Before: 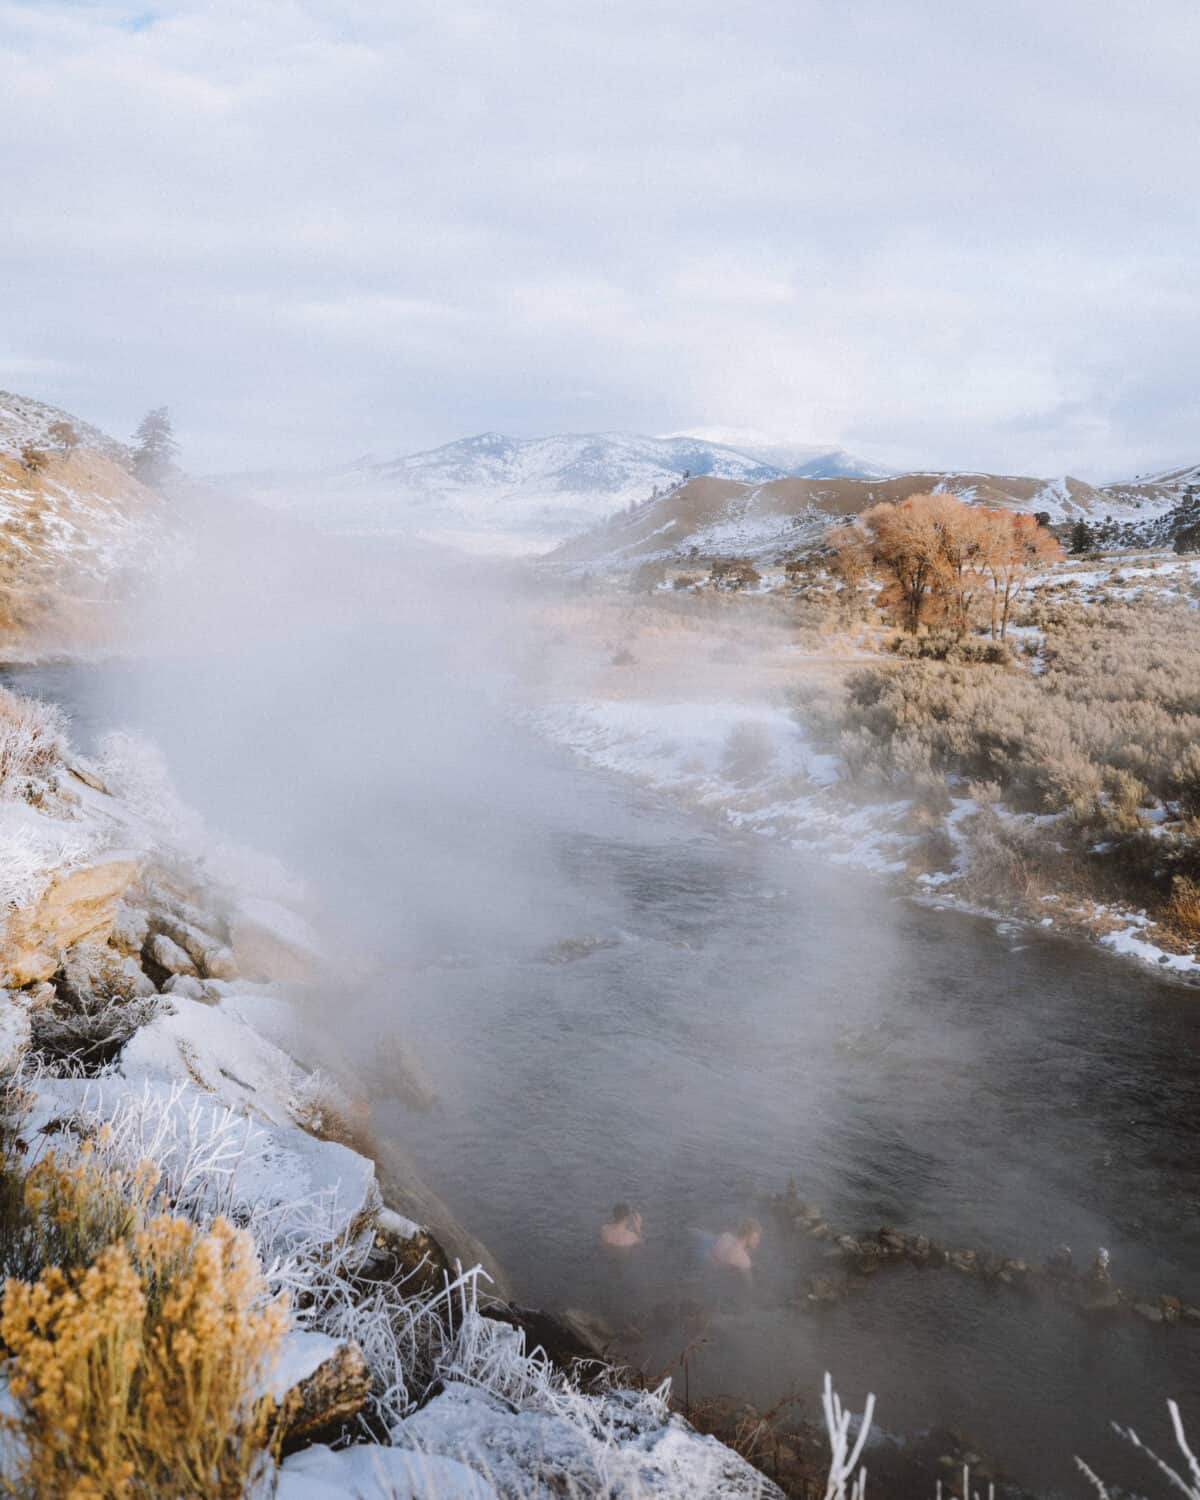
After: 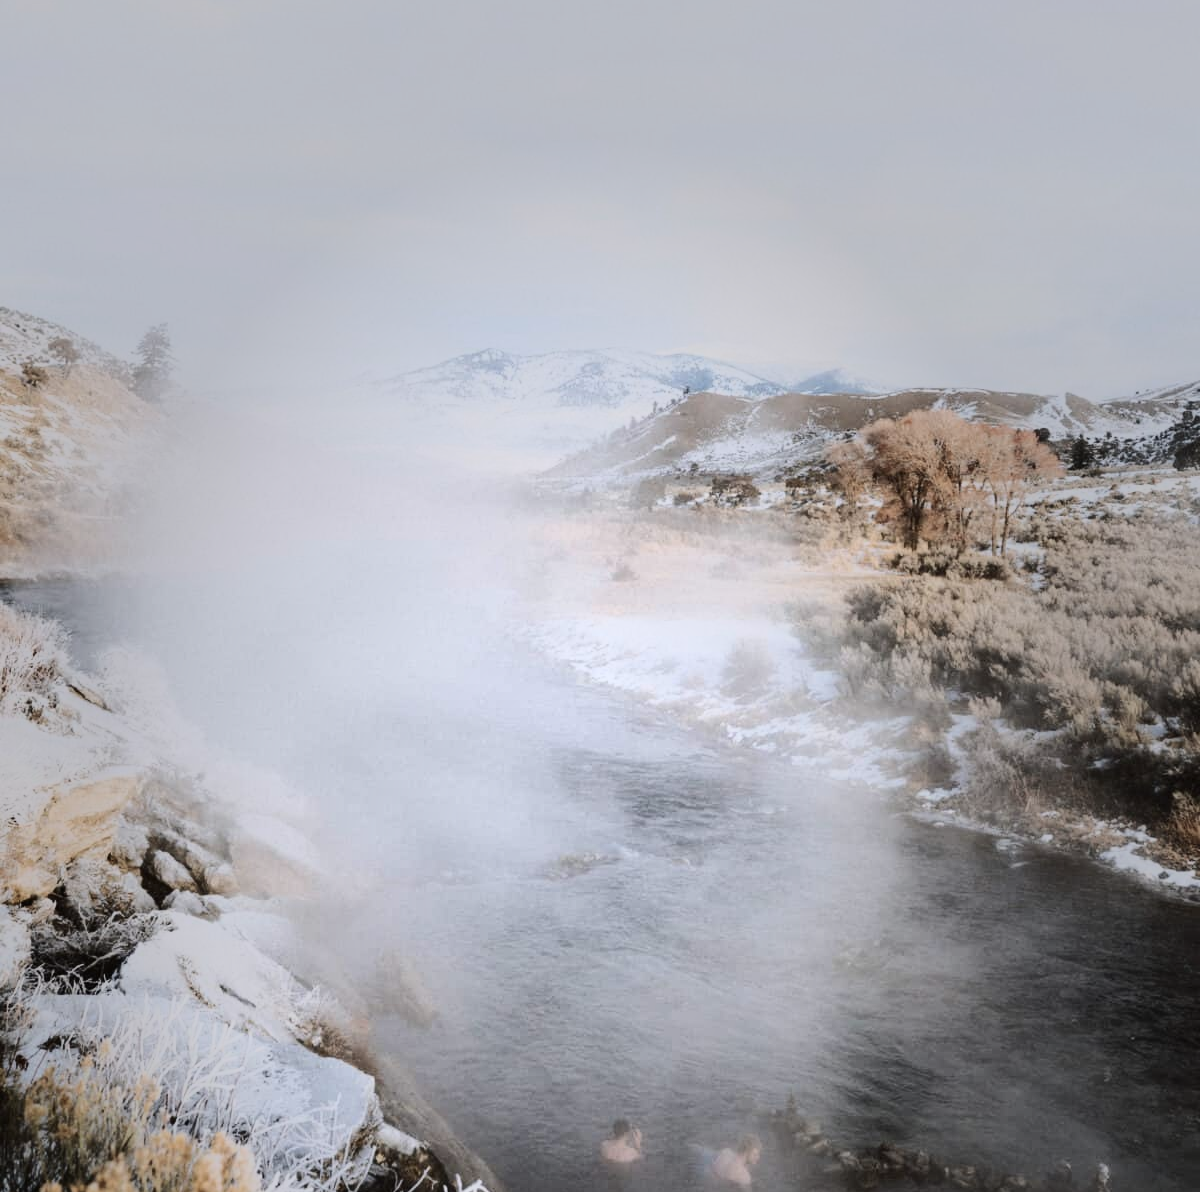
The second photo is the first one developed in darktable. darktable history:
tone curve: curves: ch0 [(0, 0) (0.003, 0.003) (0.011, 0.009) (0.025, 0.022) (0.044, 0.037) (0.069, 0.051) (0.1, 0.079) (0.136, 0.114) (0.177, 0.152) (0.224, 0.212) (0.277, 0.281) (0.335, 0.358) (0.399, 0.459) (0.468, 0.573) (0.543, 0.684) (0.623, 0.779) (0.709, 0.866) (0.801, 0.949) (0.898, 0.98) (1, 1)], color space Lab, independent channels
shadows and highlights: shadows 37.77, highlights -27.23, soften with gaussian
crop and rotate: top 5.659%, bottom 14.81%
vignetting: fall-off start 16.38%, fall-off radius 99.27%, brightness -0.465, saturation -0.304, center (-0.027, 0.397), width/height ratio 0.723
